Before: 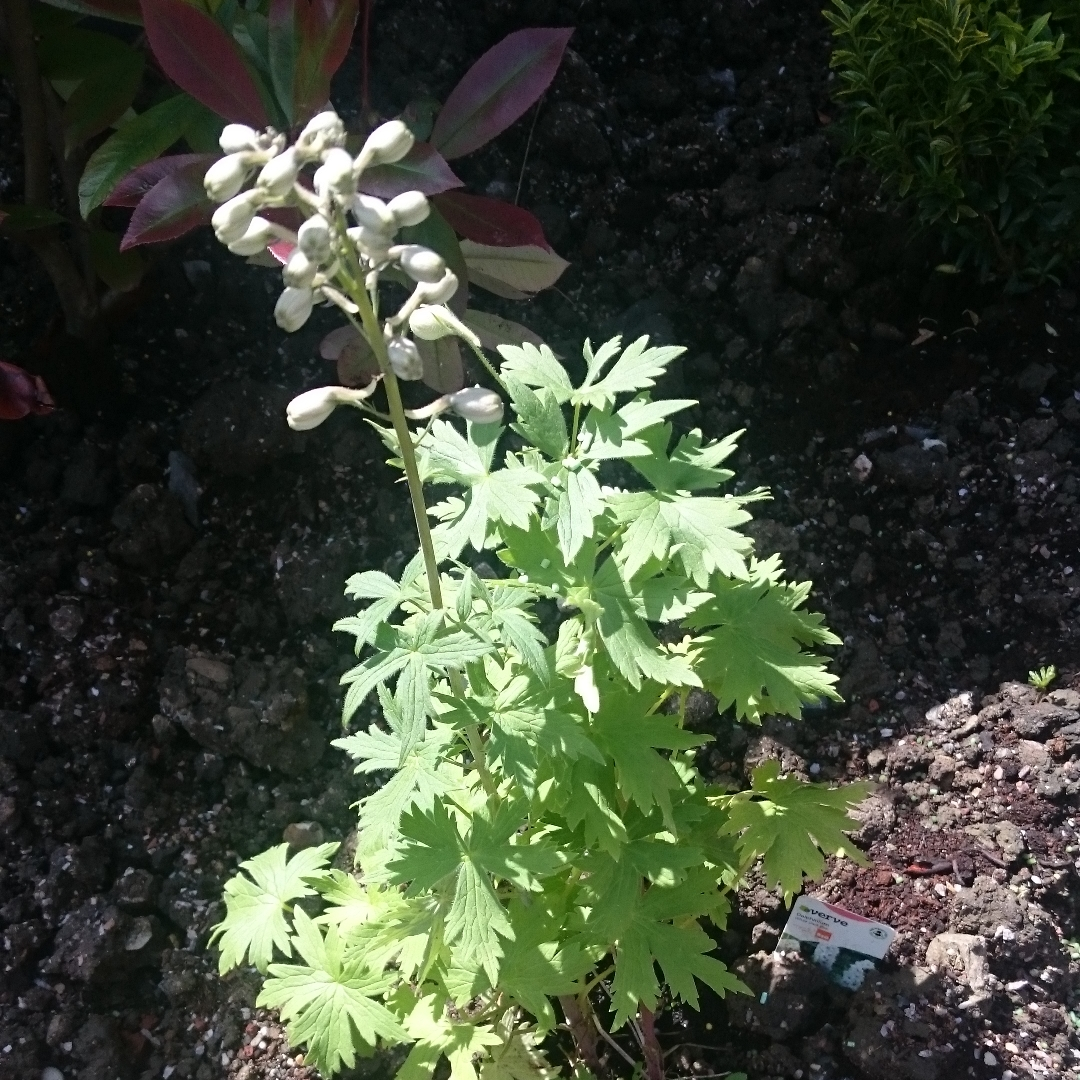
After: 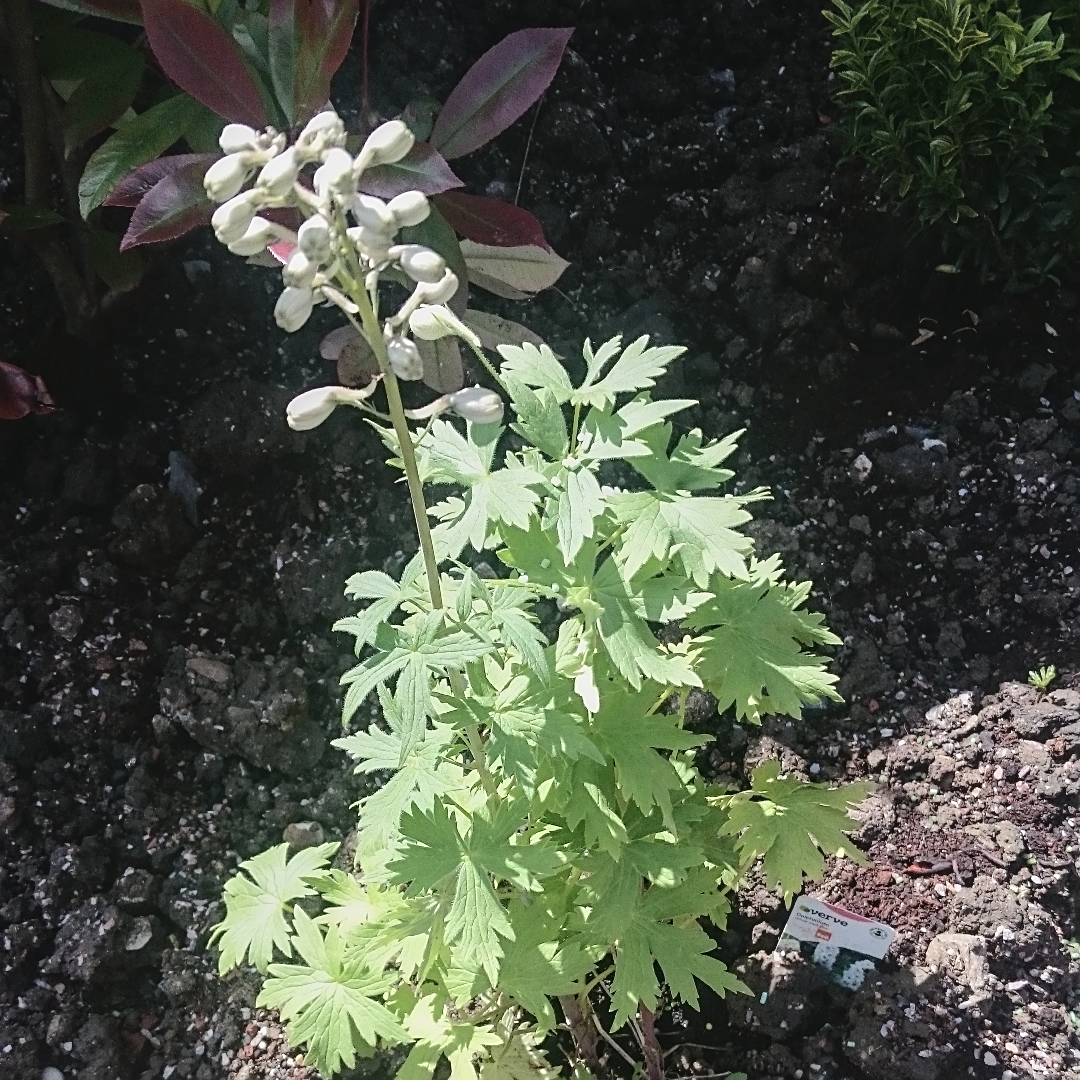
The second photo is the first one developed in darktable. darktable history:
contrast brightness saturation: contrast -0.131, brightness 0.048, saturation -0.134
sharpen: on, module defaults
local contrast: on, module defaults
tone curve: curves: ch0 [(0, 0) (0.003, 0.019) (0.011, 0.02) (0.025, 0.019) (0.044, 0.027) (0.069, 0.038) (0.1, 0.056) (0.136, 0.089) (0.177, 0.137) (0.224, 0.187) (0.277, 0.259) (0.335, 0.343) (0.399, 0.437) (0.468, 0.532) (0.543, 0.613) (0.623, 0.685) (0.709, 0.752) (0.801, 0.822) (0.898, 0.9) (1, 1)], color space Lab, independent channels, preserve colors none
